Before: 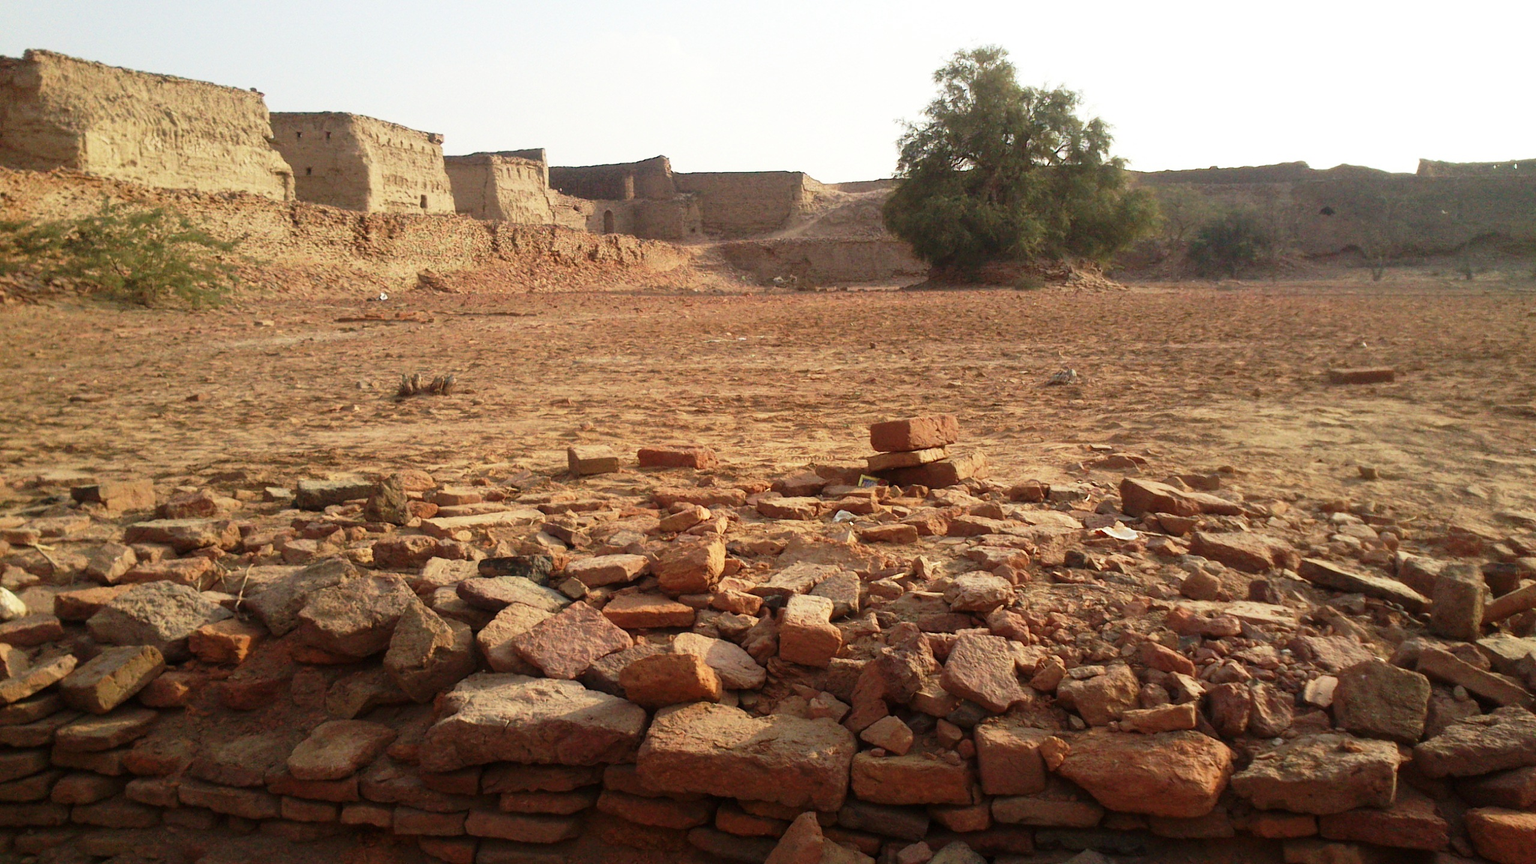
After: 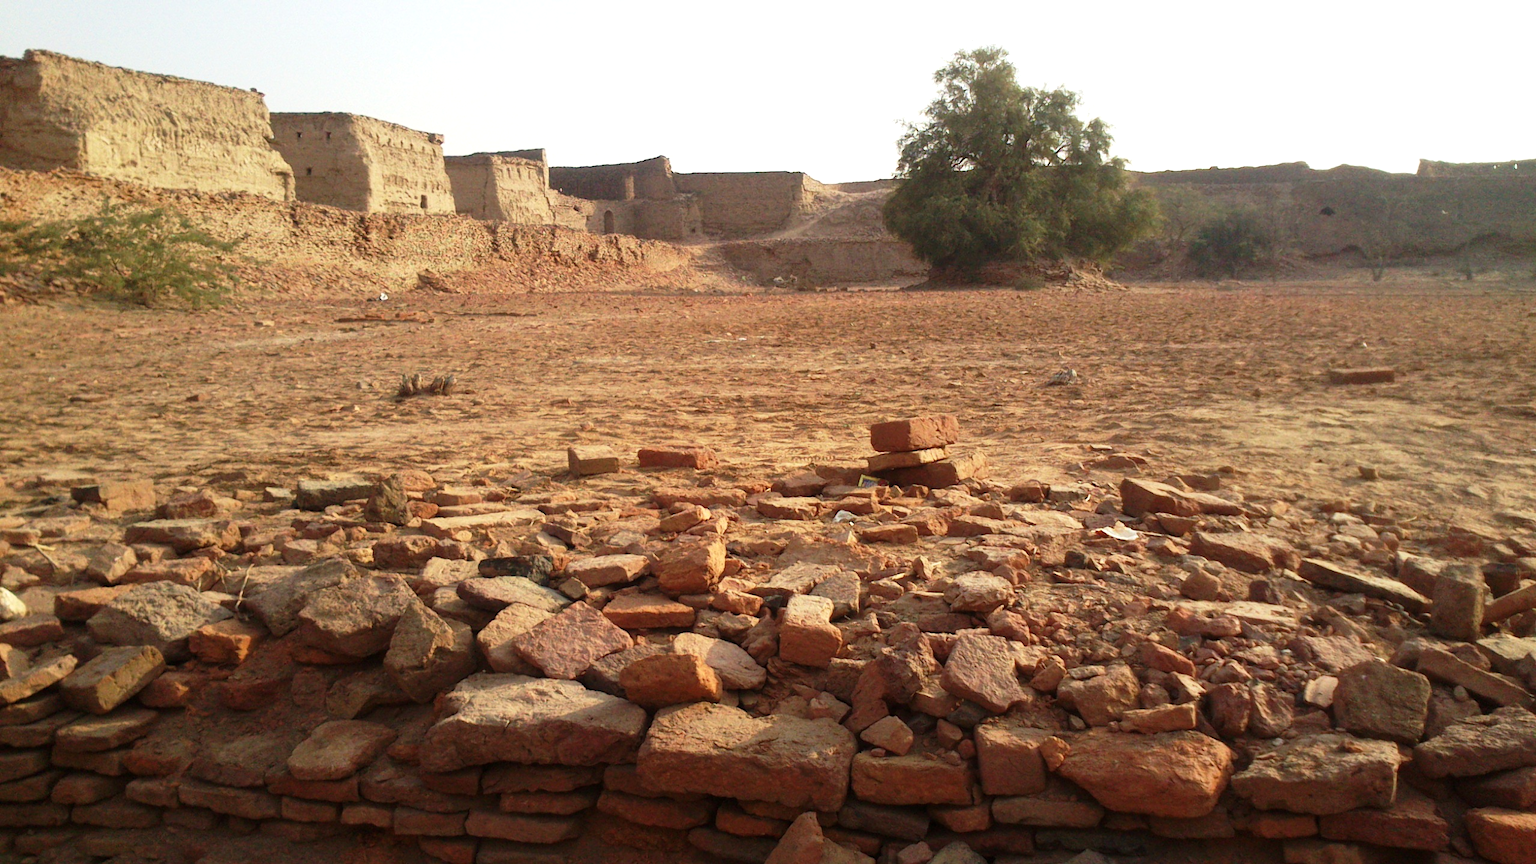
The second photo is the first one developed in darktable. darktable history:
exposure: exposure 0.153 EV, compensate highlight preservation false
